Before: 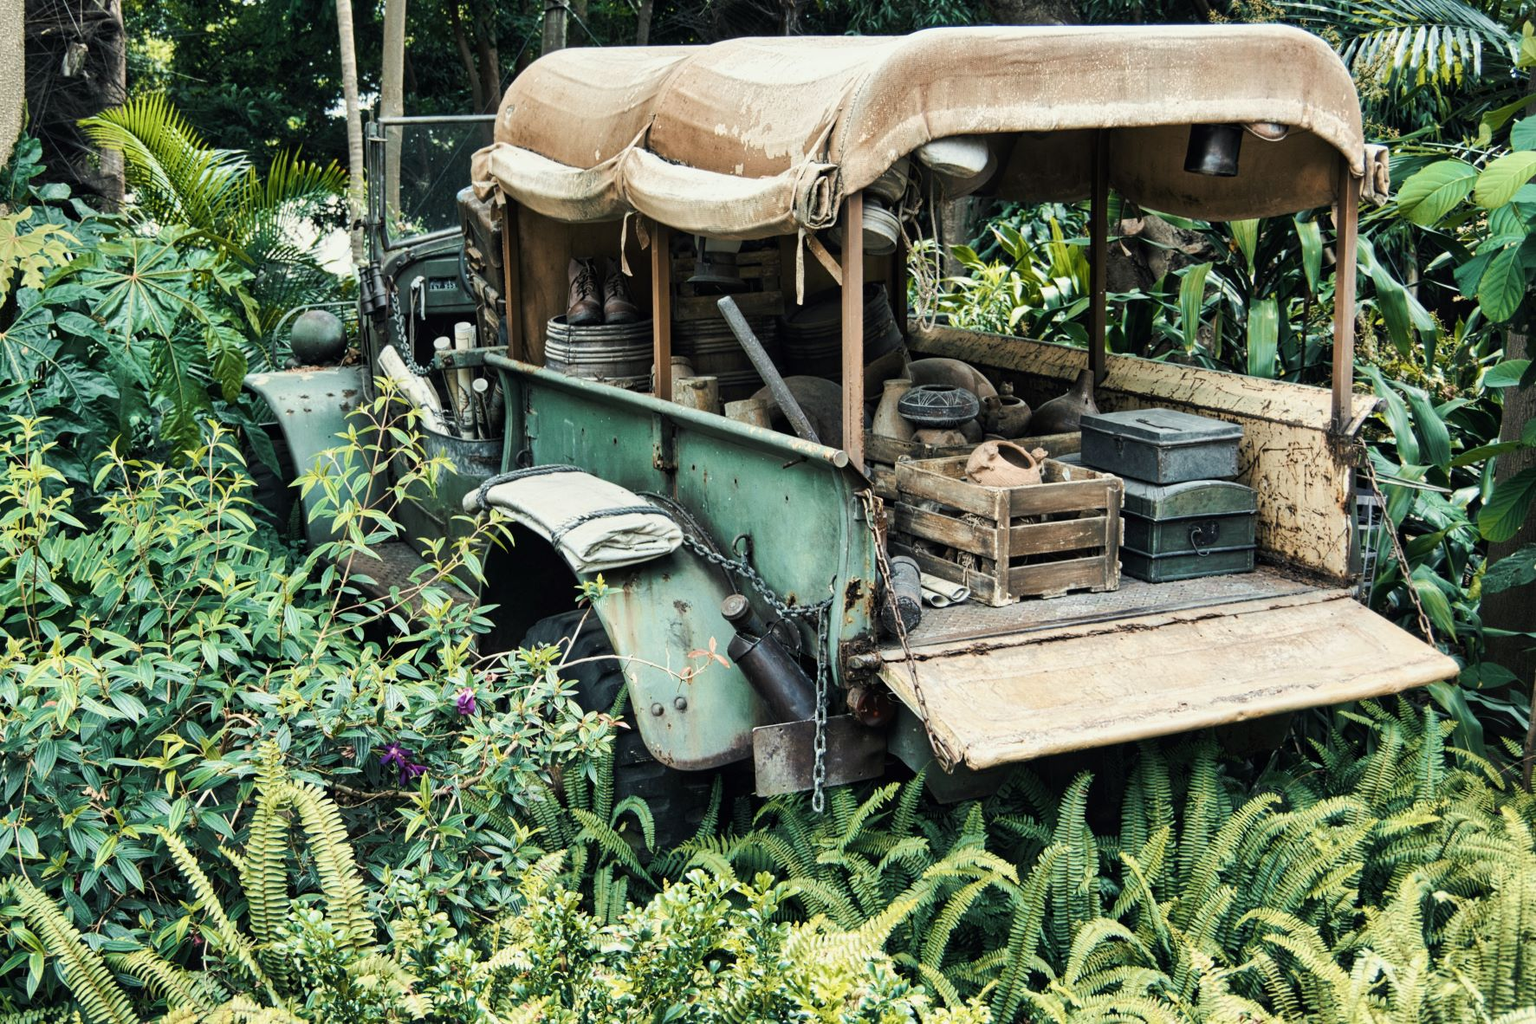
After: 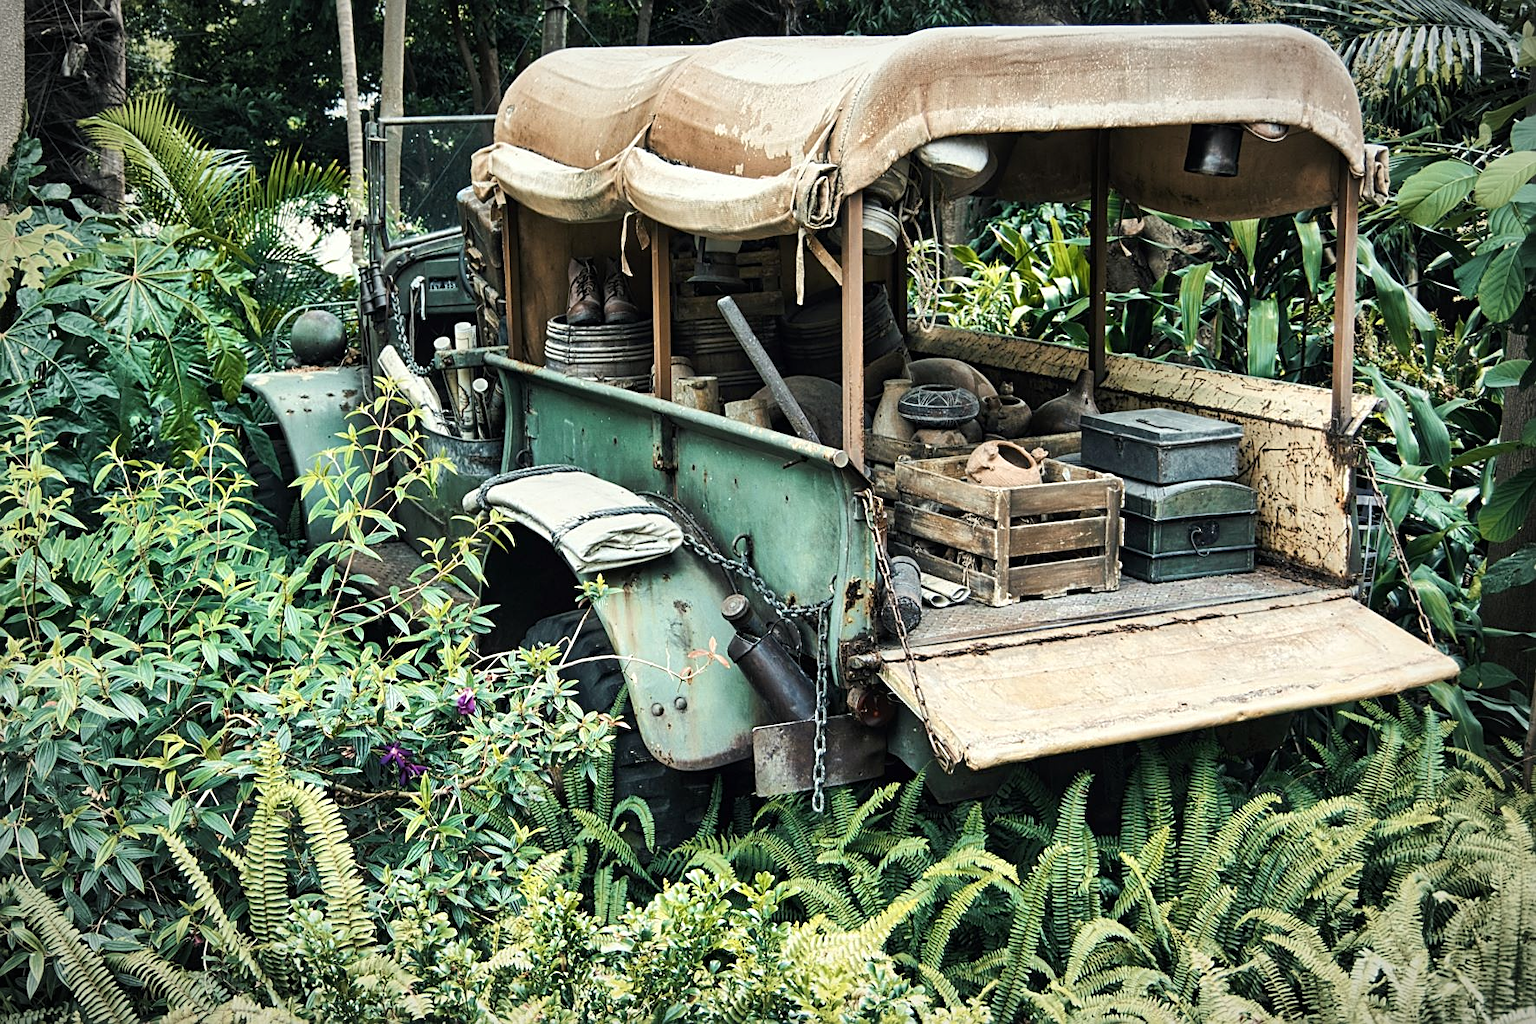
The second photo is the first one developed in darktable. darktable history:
levels: mode automatic, black 0.023%, white 99.97%, levels [0.062, 0.494, 0.925]
sharpen: on, module defaults
vignetting: fall-off radius 60%, automatic ratio true
exposure: exposure 0.15 EV, compensate highlight preservation false
